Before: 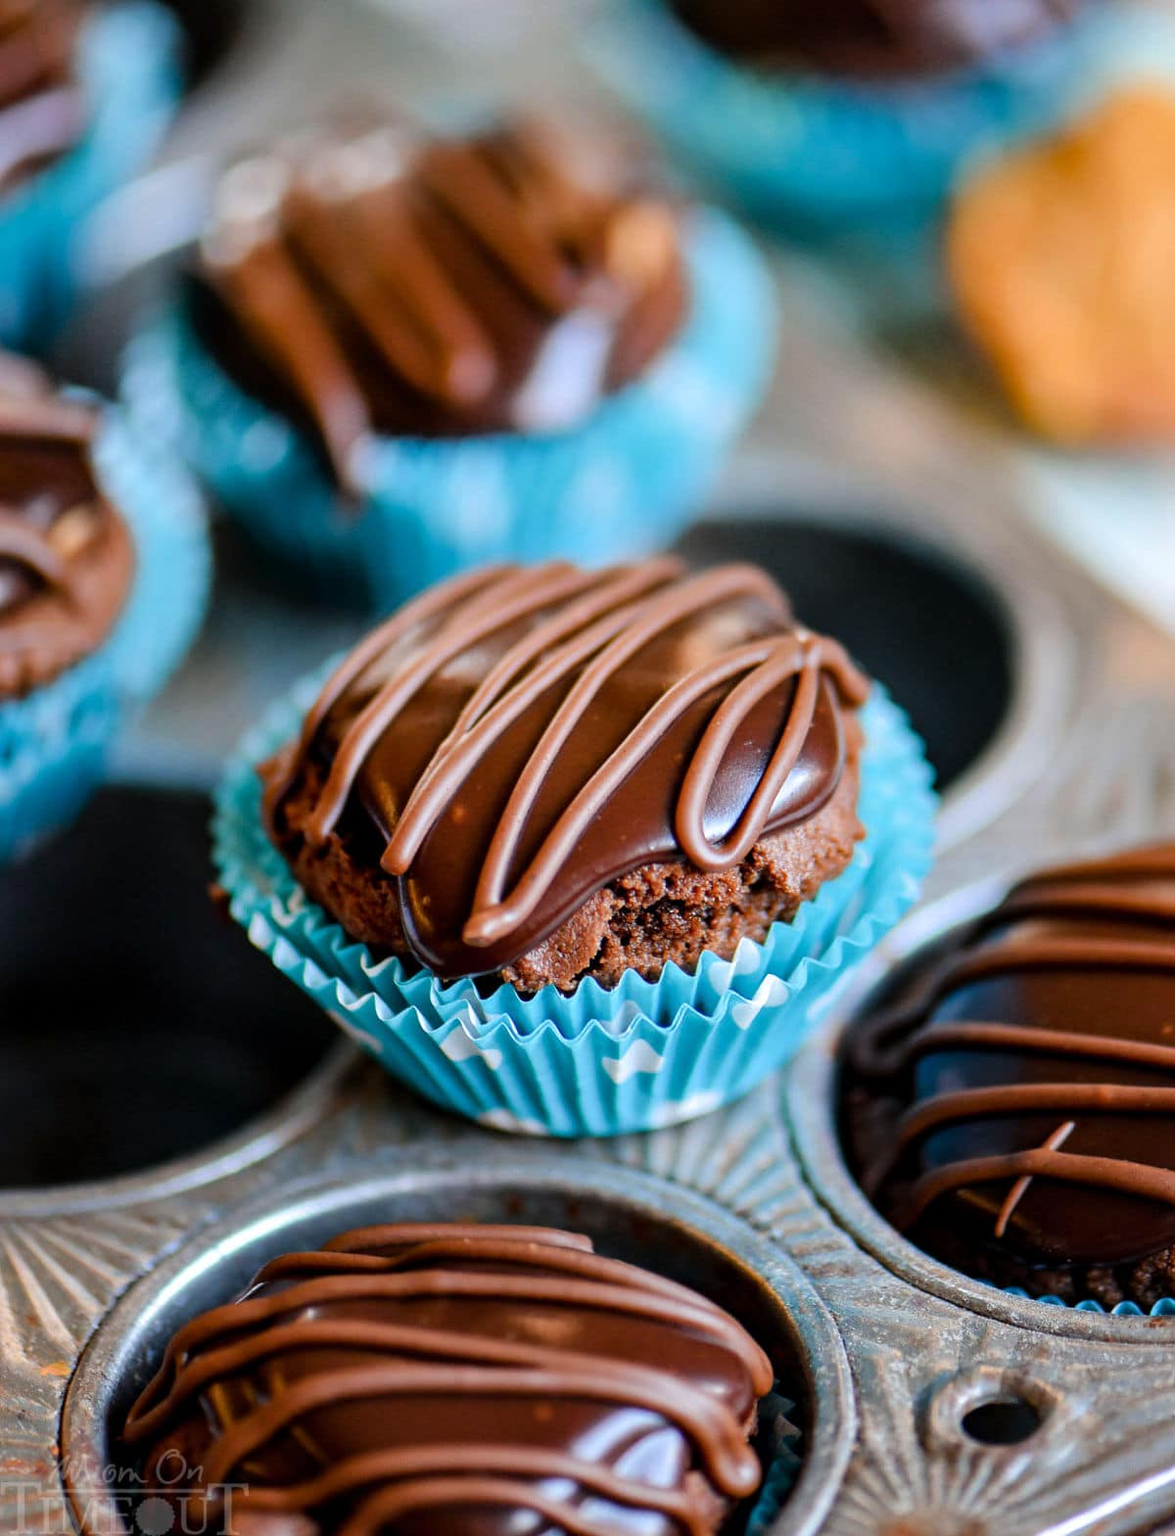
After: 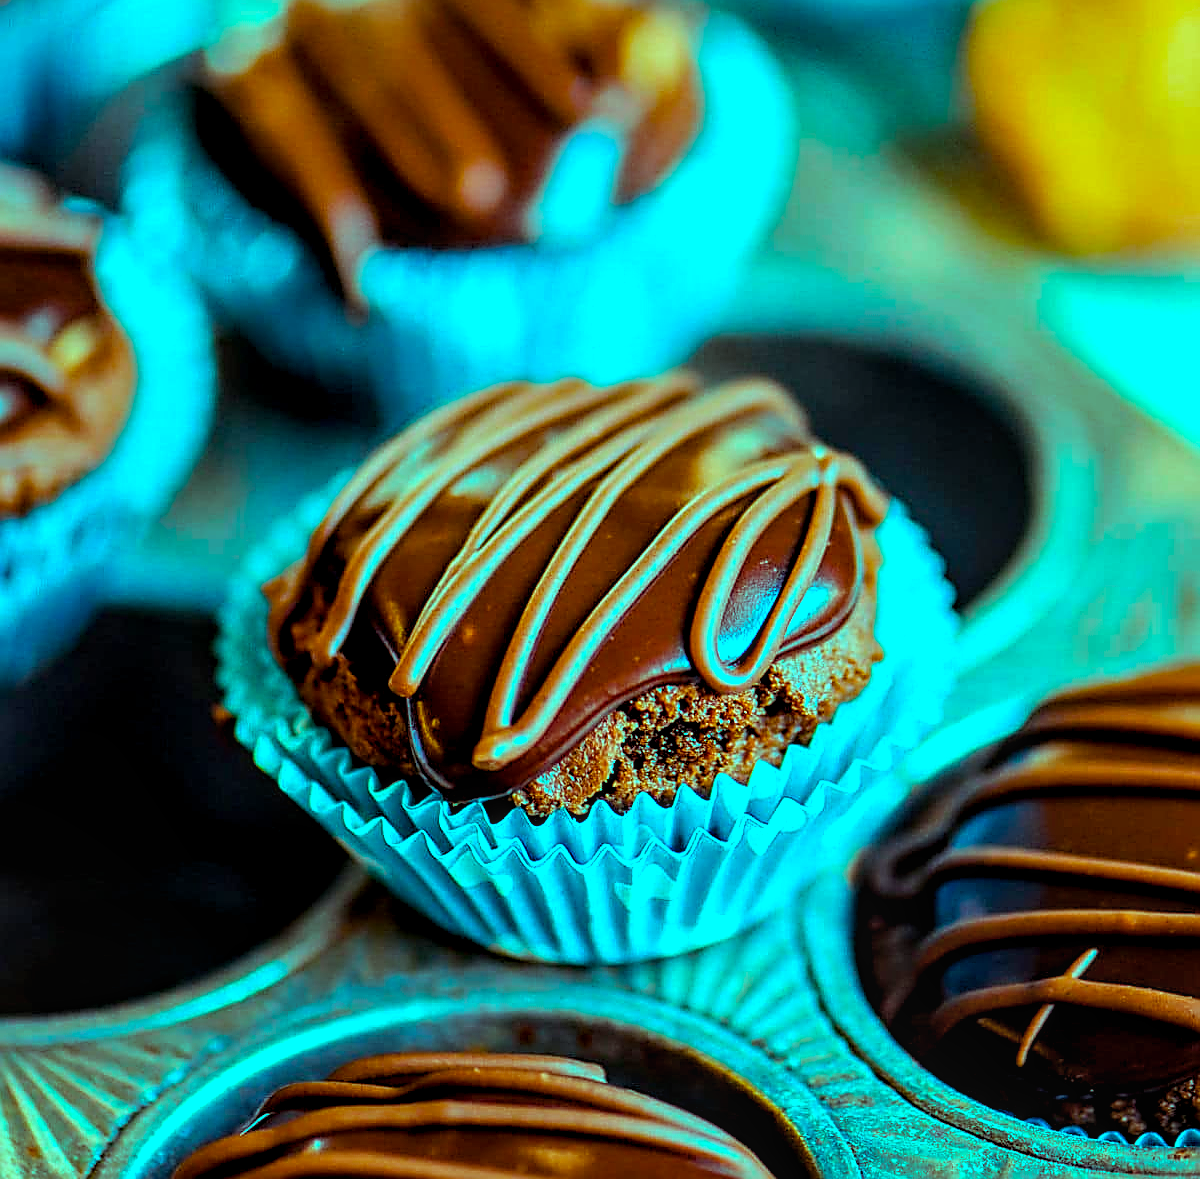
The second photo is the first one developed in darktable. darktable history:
color balance rgb: highlights gain › luminance 19.824%, highlights gain › chroma 13.059%, highlights gain › hue 174.6°, global offset › luminance -0.289%, global offset › hue 260.64°, linear chroma grading › shadows -10.624%, linear chroma grading › global chroma 20.327%, perceptual saturation grading › global saturation 36.156%
local contrast: on, module defaults
crop and rotate: top 12.58%, bottom 12.269%
sharpen: radius 1.696, amount 1.294
